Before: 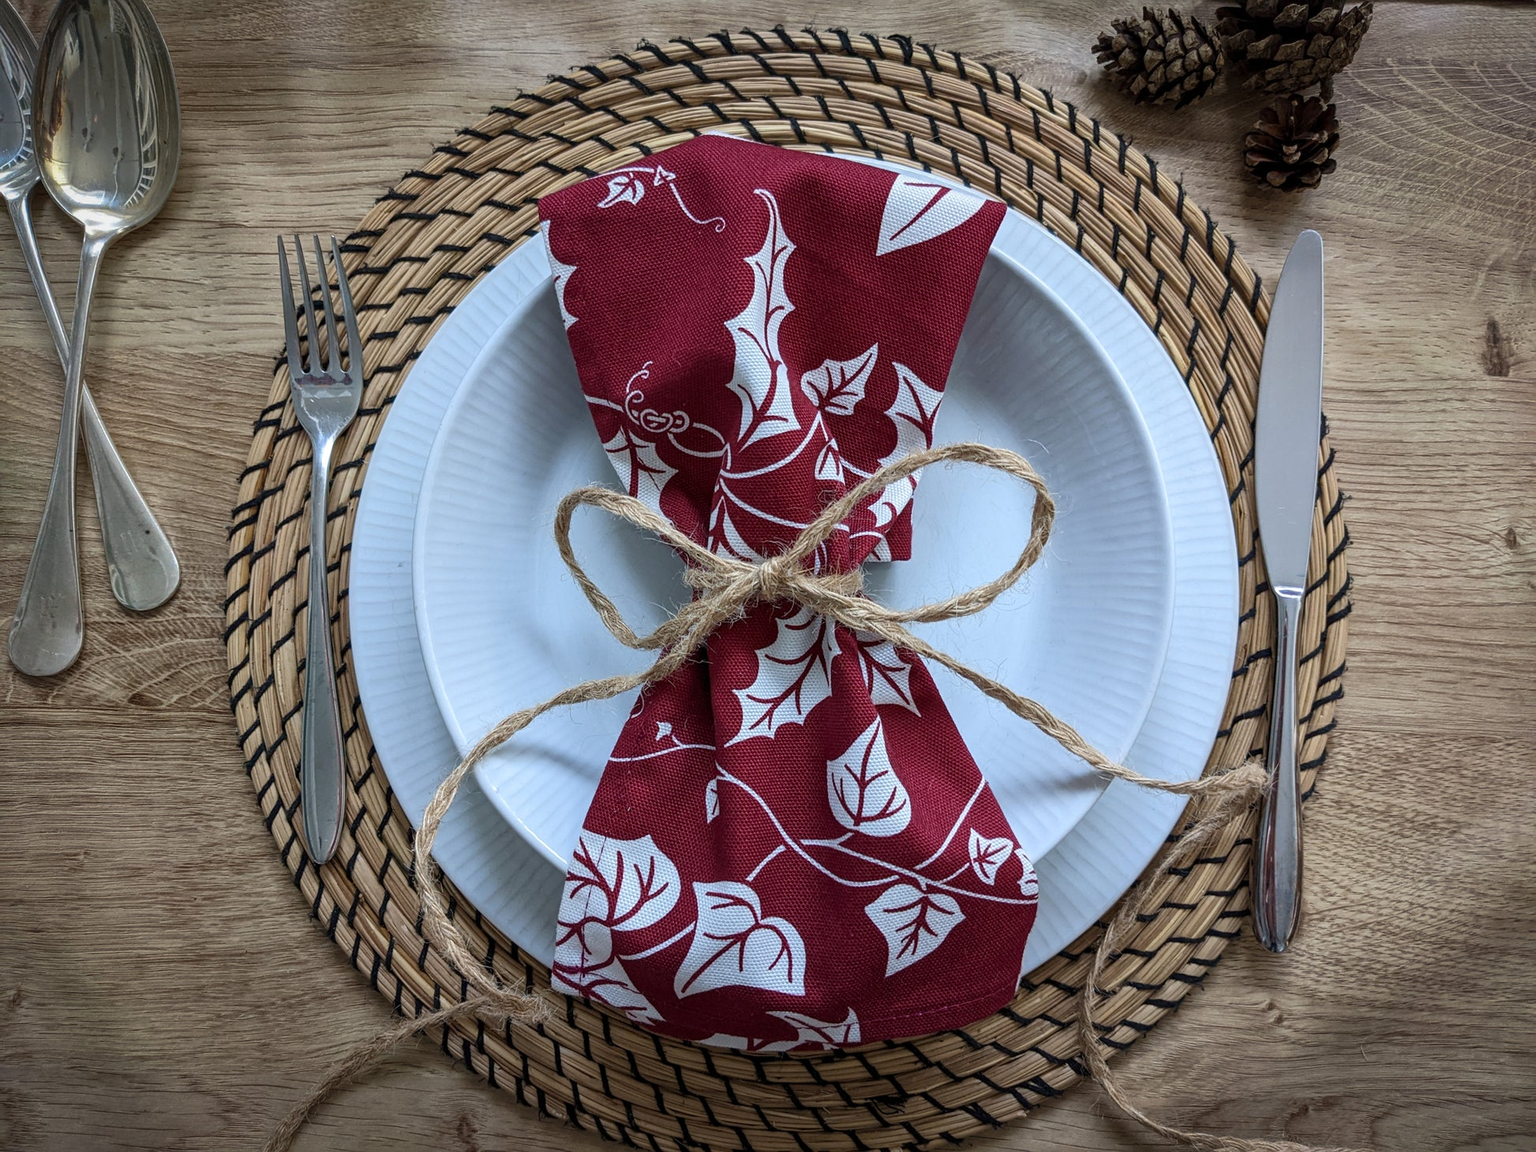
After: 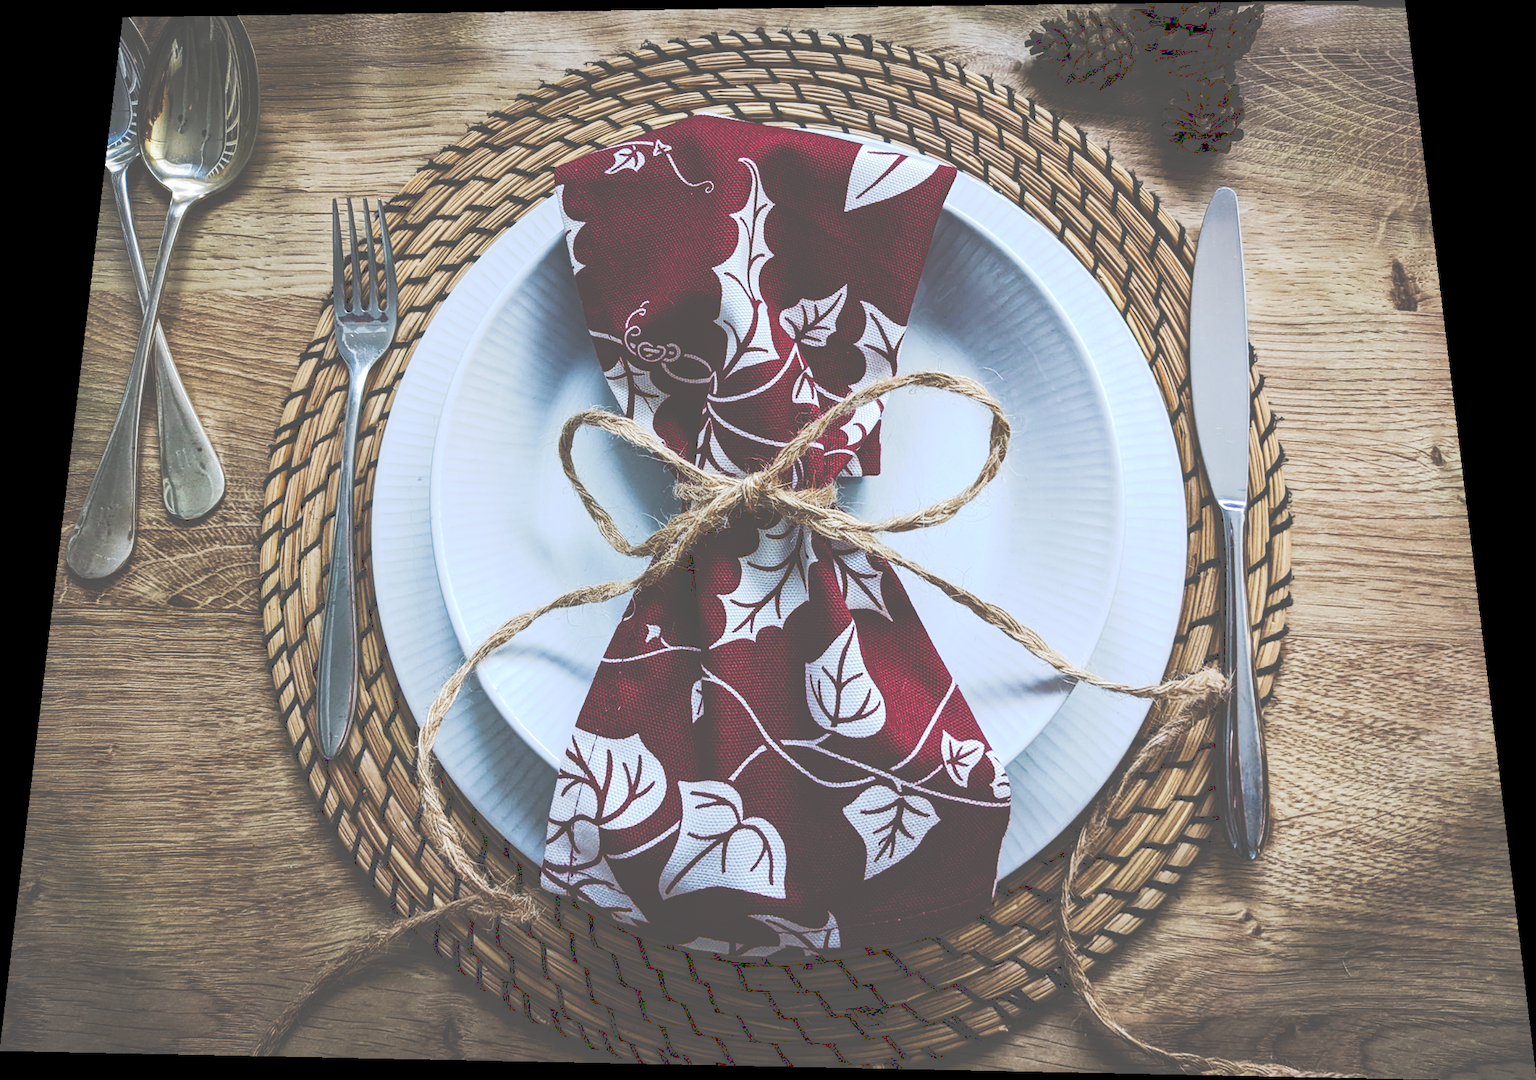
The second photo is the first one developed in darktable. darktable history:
rotate and perspective: rotation 0.128°, lens shift (vertical) -0.181, lens shift (horizontal) -0.044, shear 0.001, automatic cropping off
exposure: exposure 0.2 EV, compensate highlight preservation false
tone curve: curves: ch0 [(0, 0) (0.003, 0.331) (0.011, 0.333) (0.025, 0.333) (0.044, 0.334) (0.069, 0.335) (0.1, 0.338) (0.136, 0.342) (0.177, 0.347) (0.224, 0.352) (0.277, 0.359) (0.335, 0.39) (0.399, 0.434) (0.468, 0.509) (0.543, 0.615) (0.623, 0.731) (0.709, 0.814) (0.801, 0.88) (0.898, 0.921) (1, 1)], preserve colors none
